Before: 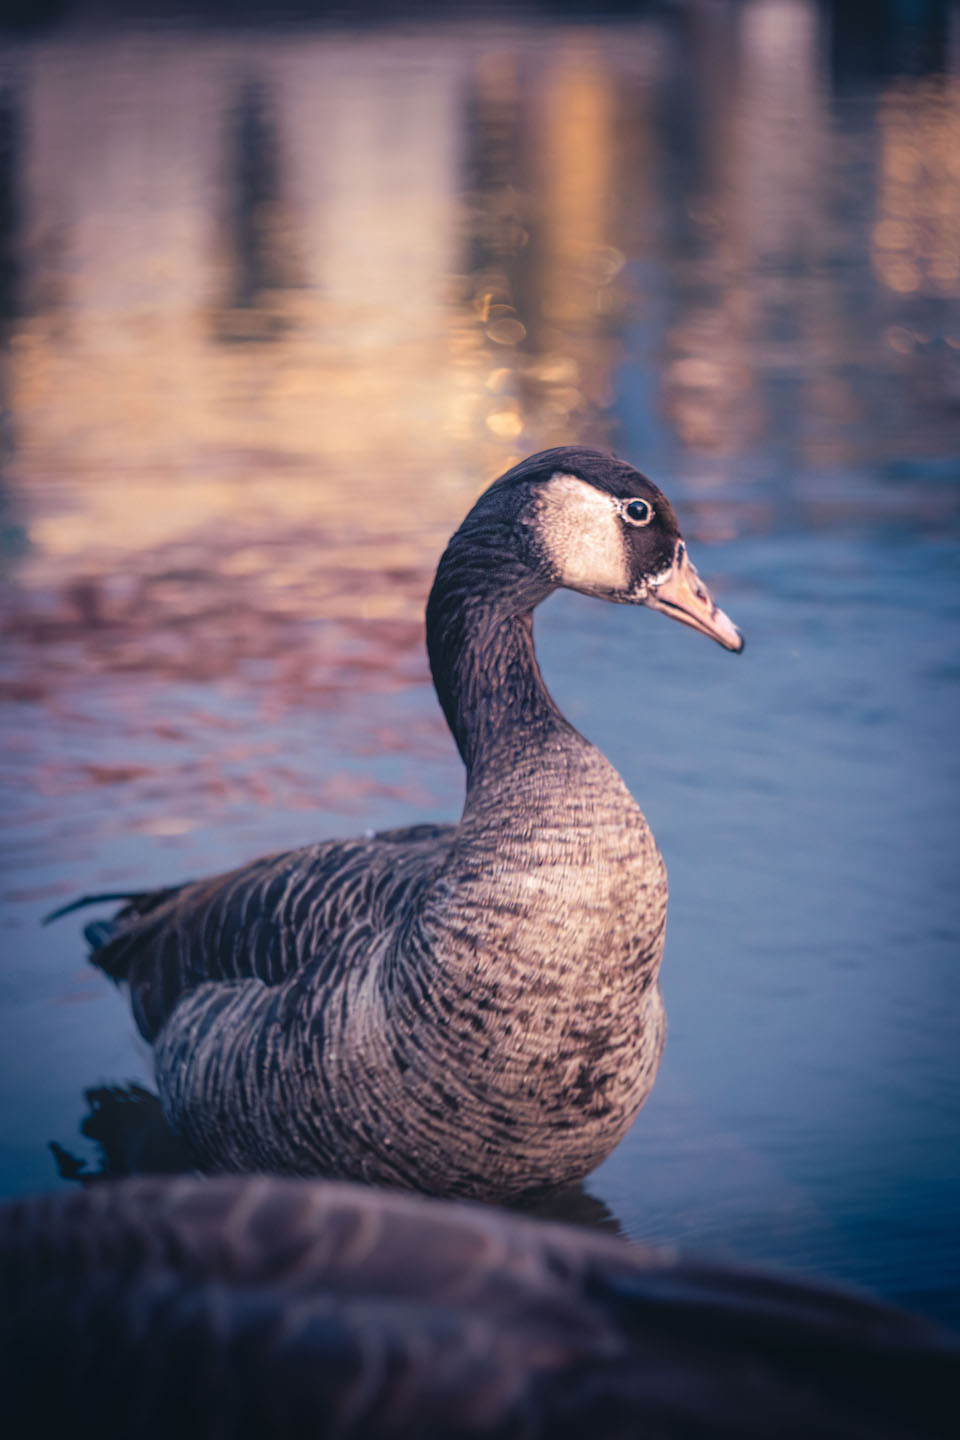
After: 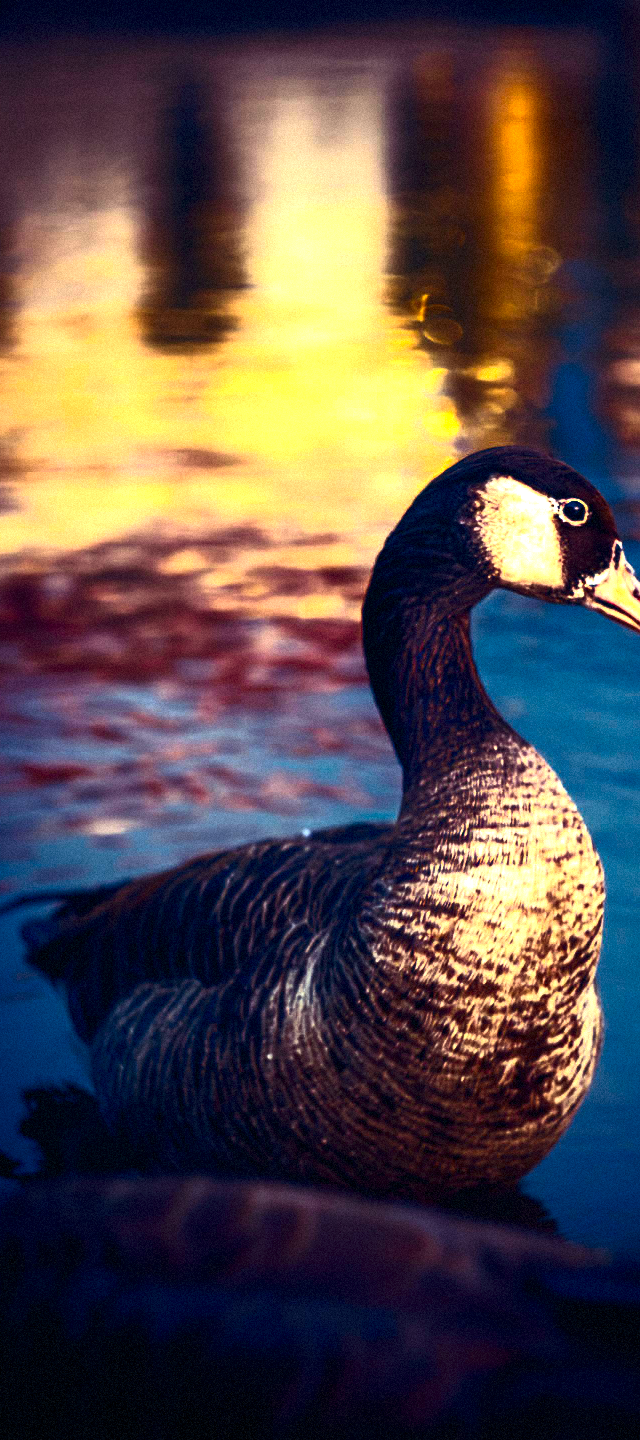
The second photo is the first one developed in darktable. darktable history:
base curve: curves: ch0 [(0, 0) (0.564, 0.291) (0.802, 0.731) (1, 1)]
crop and rotate: left 6.617%, right 26.717%
contrast brightness saturation: contrast 0.22, brightness -0.19, saturation 0.24
color correction: highlights a* -10.77, highlights b* 9.8, saturation 1.72
tone equalizer: -8 EV -0.75 EV, -7 EV -0.7 EV, -6 EV -0.6 EV, -5 EV -0.4 EV, -3 EV 0.4 EV, -2 EV 0.6 EV, -1 EV 0.7 EV, +0 EV 0.75 EV, edges refinement/feathering 500, mask exposure compensation -1.57 EV, preserve details no
exposure: black level correction 0, exposure 0.3 EV, compensate highlight preservation false
grain: mid-tones bias 0%
